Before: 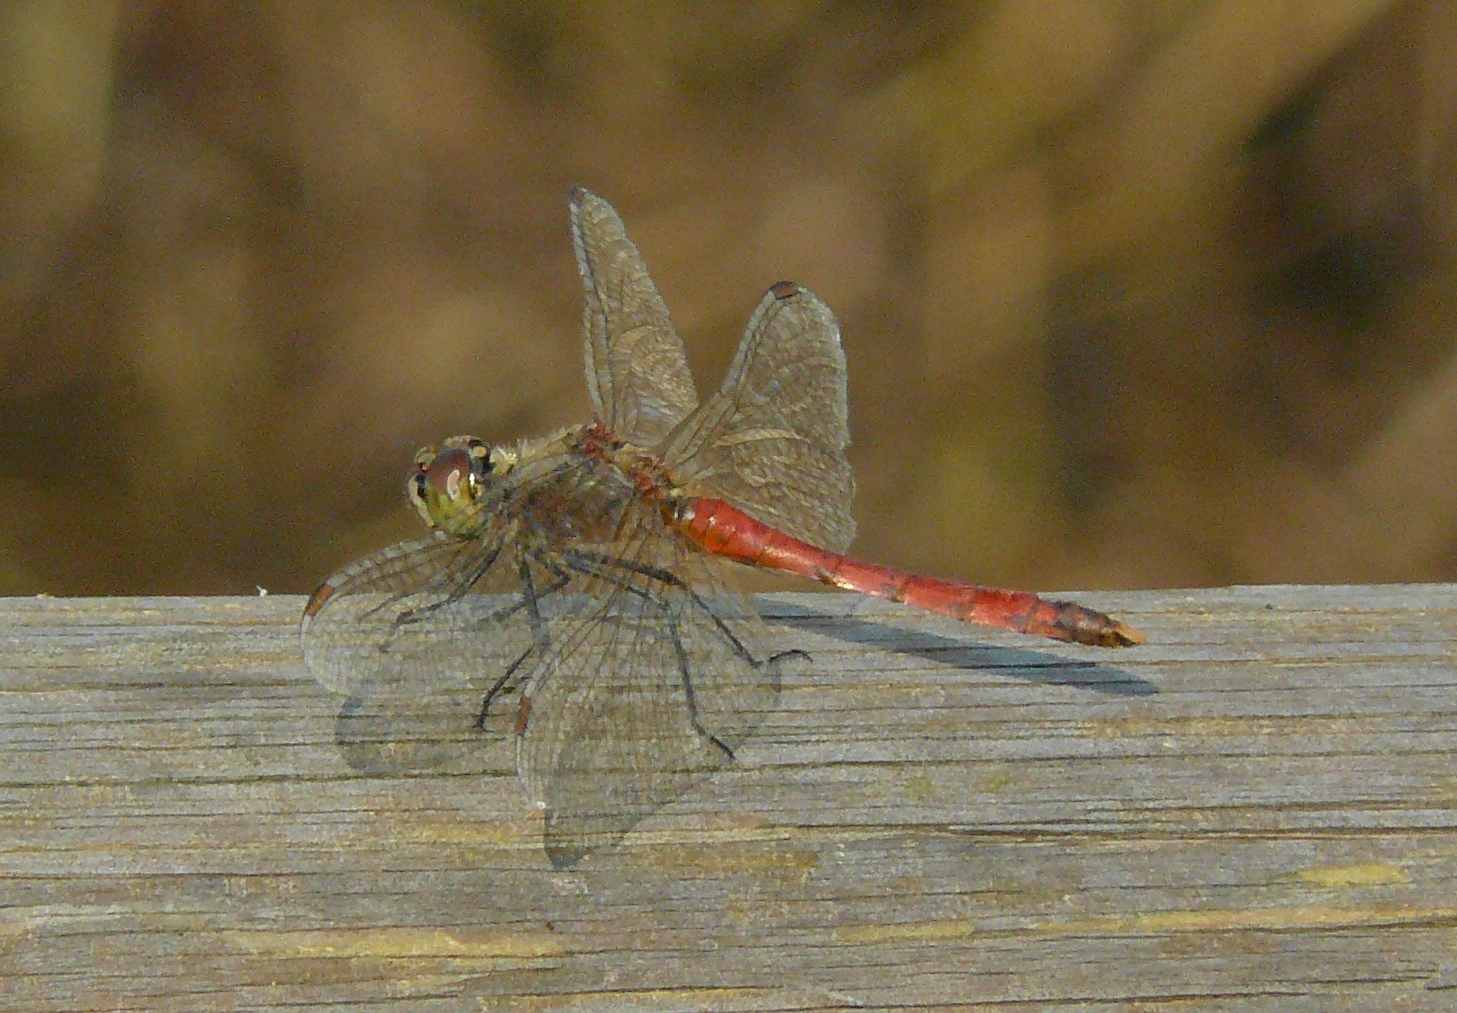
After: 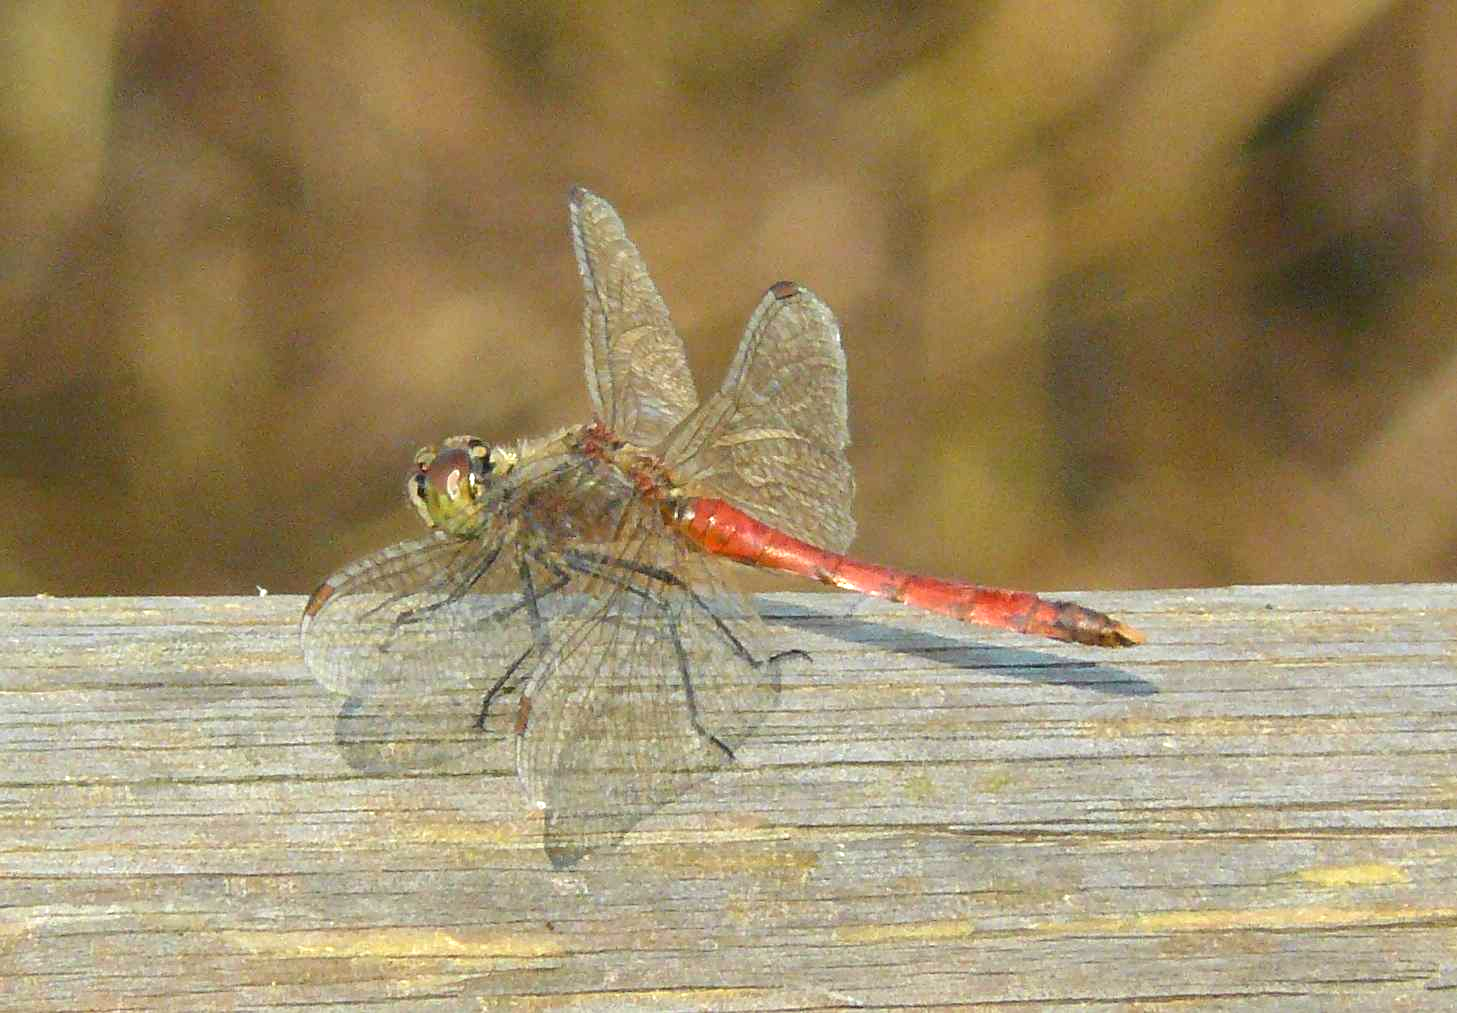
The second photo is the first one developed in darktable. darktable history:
exposure: black level correction 0, exposure 0.893 EV, compensate highlight preservation false
